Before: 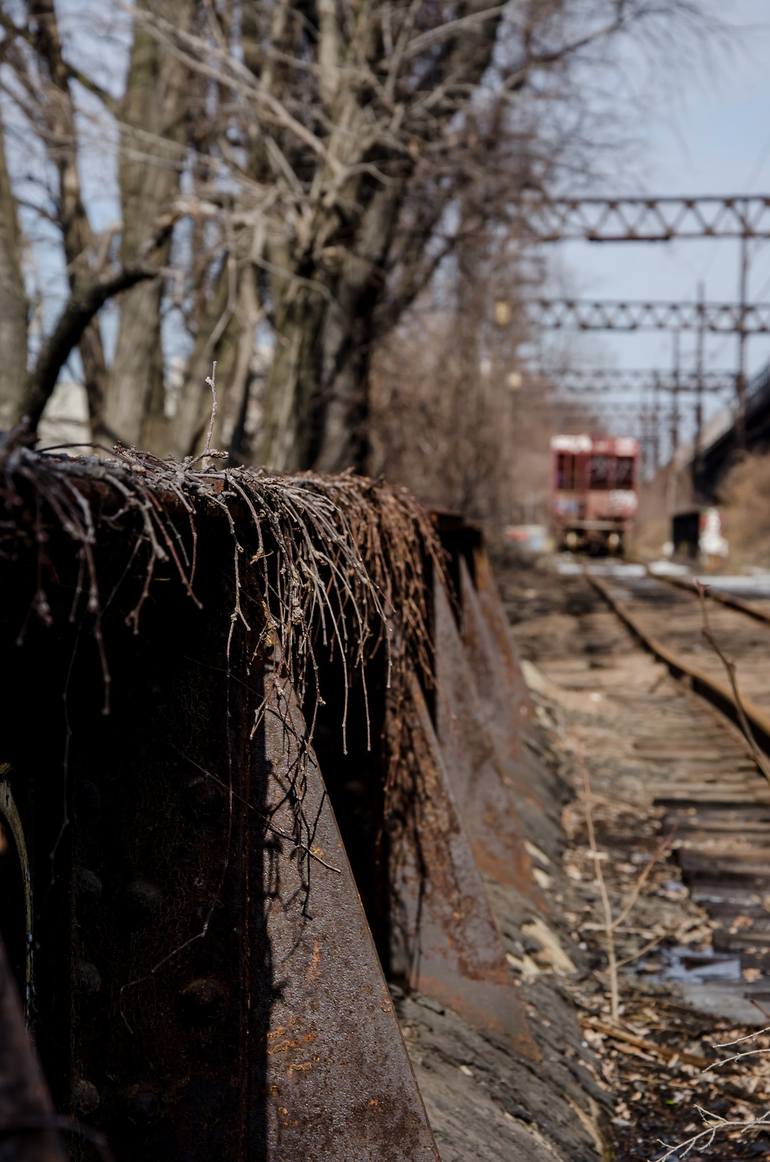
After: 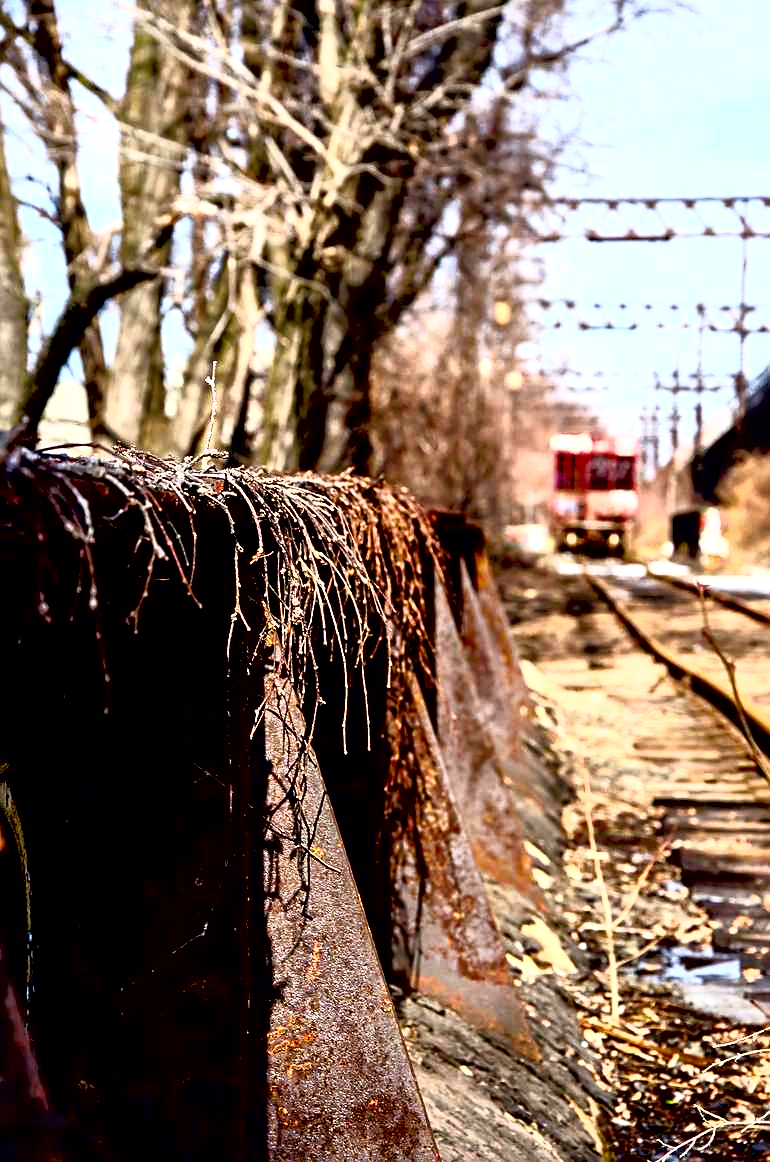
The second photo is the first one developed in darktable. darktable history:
contrast brightness saturation: contrast 0.987, brightness 0.985, saturation 0.997
local contrast: mode bilateral grid, contrast 20, coarseness 51, detail 139%, midtone range 0.2
shadows and highlights: shadows 11.18, white point adjustment 1.18, highlights -0.21, soften with gaussian
tone curve: curves: ch0 [(0, 0) (0.003, 0.059) (0.011, 0.059) (0.025, 0.057) (0.044, 0.055) (0.069, 0.057) (0.1, 0.083) (0.136, 0.128) (0.177, 0.185) (0.224, 0.242) (0.277, 0.308) (0.335, 0.383) (0.399, 0.468) (0.468, 0.547) (0.543, 0.632) (0.623, 0.71) (0.709, 0.801) (0.801, 0.859) (0.898, 0.922) (1, 1)], color space Lab, independent channels, preserve colors none
exposure: black level correction 0.017, exposure -0.007 EV, compensate highlight preservation false
sharpen: radius 1.842, amount 0.412, threshold 1.565
